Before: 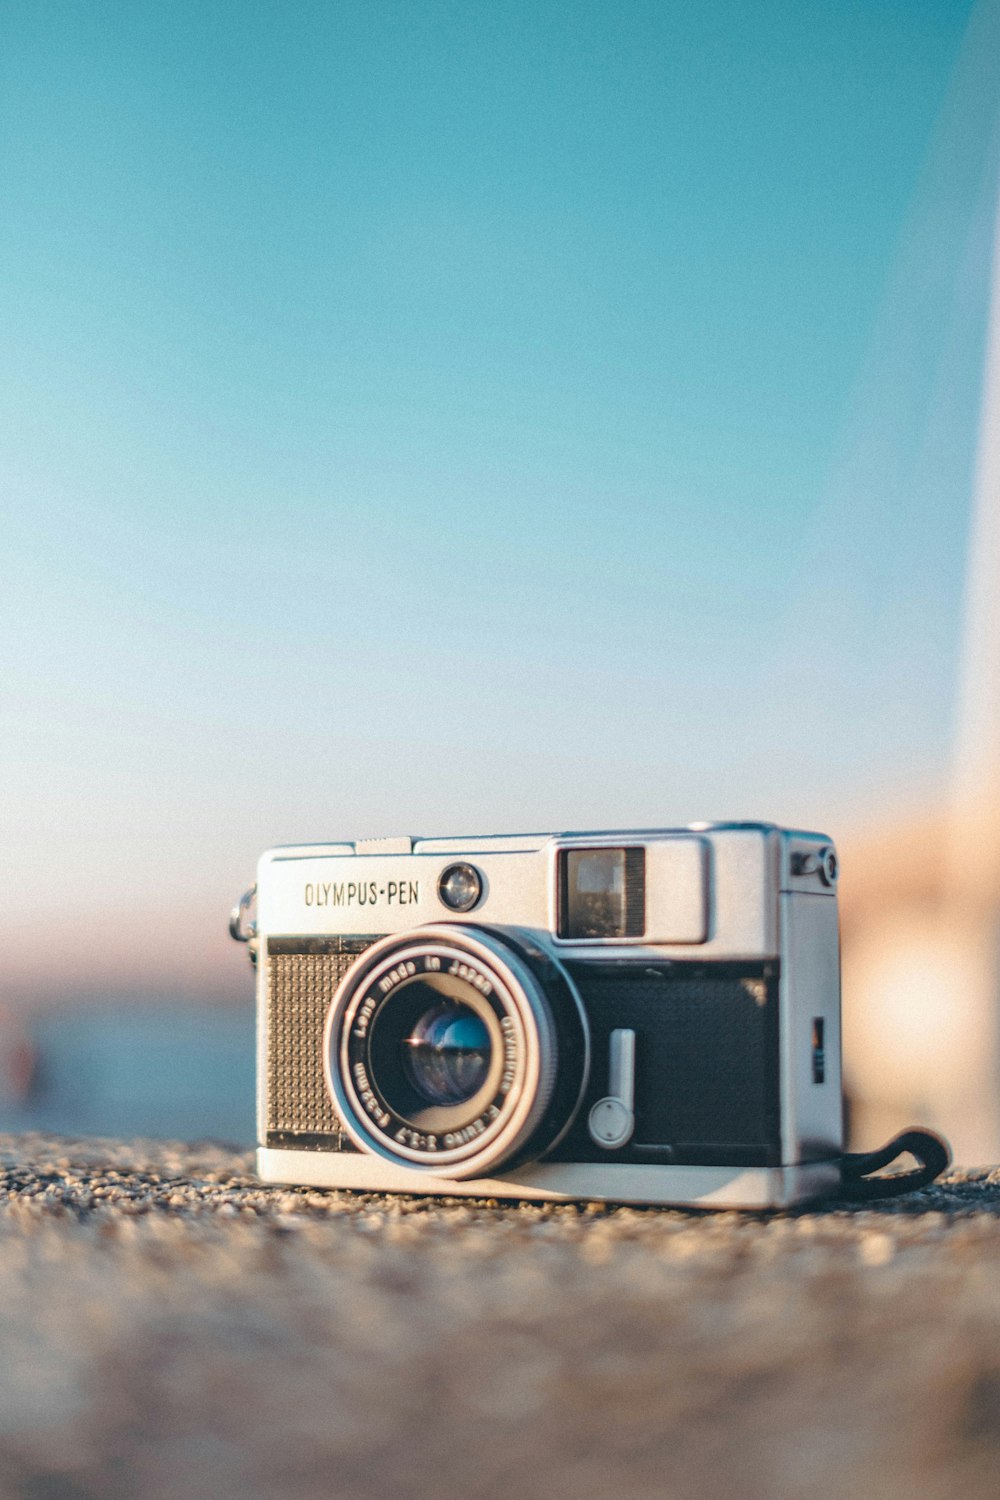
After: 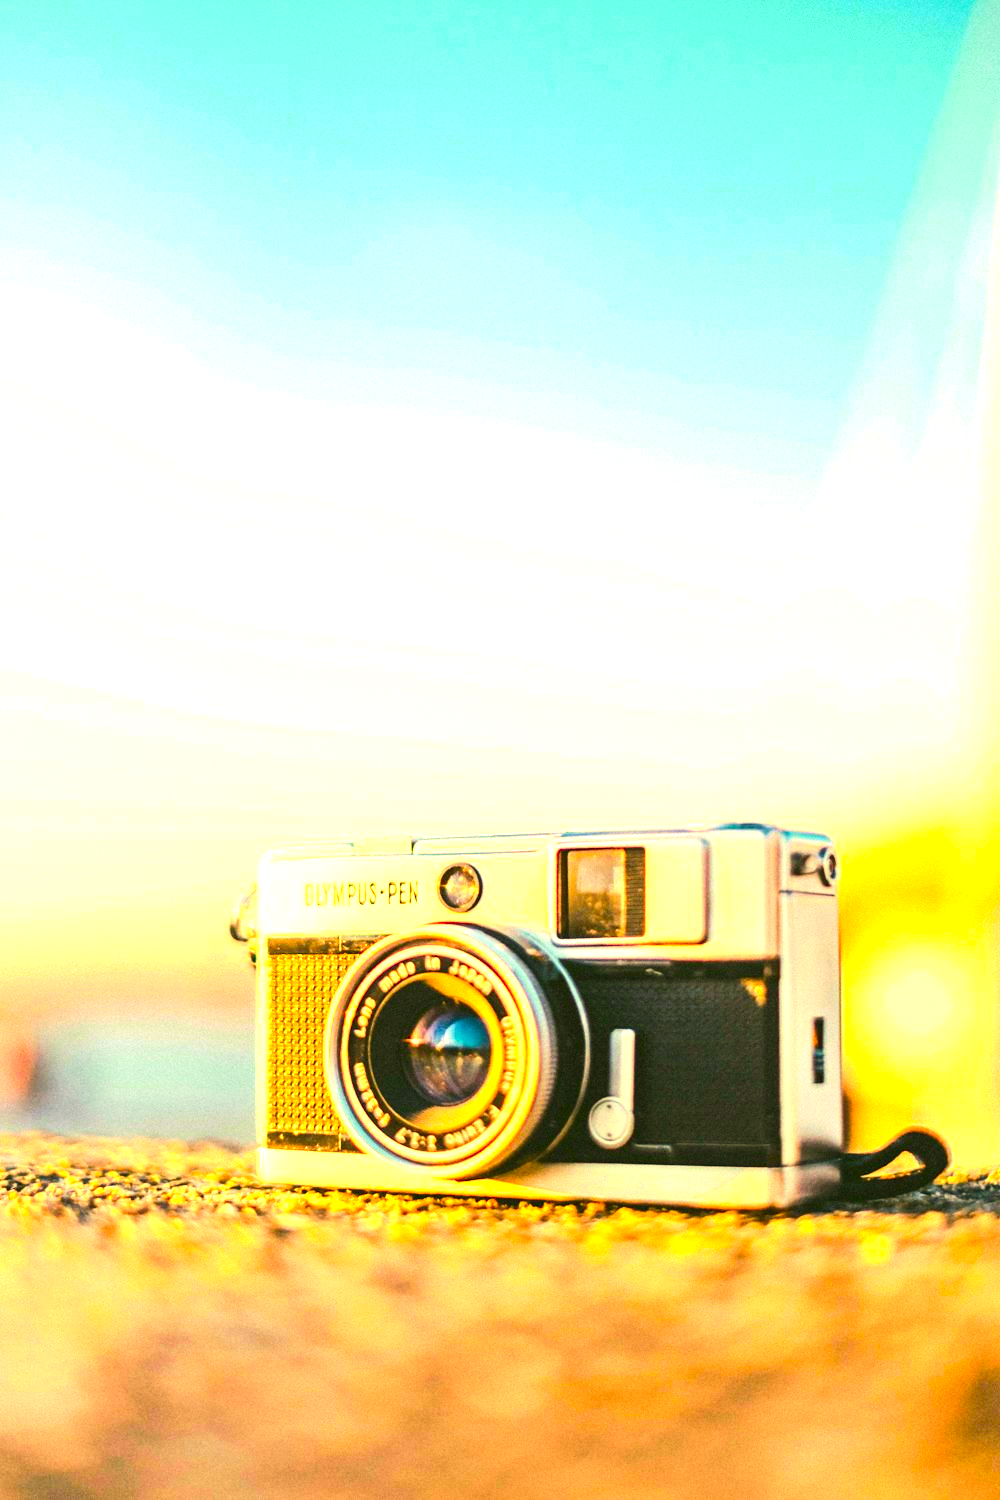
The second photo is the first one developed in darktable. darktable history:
color correction: highlights a* 10.44, highlights b* 30.04, shadows a* 2.73, shadows b* 17.51, saturation 1.72
contrast brightness saturation: contrast 0.2, brightness -0.11, saturation 0.1
exposure: black level correction 0, exposure 1.6 EV, compensate exposure bias true, compensate highlight preservation false
